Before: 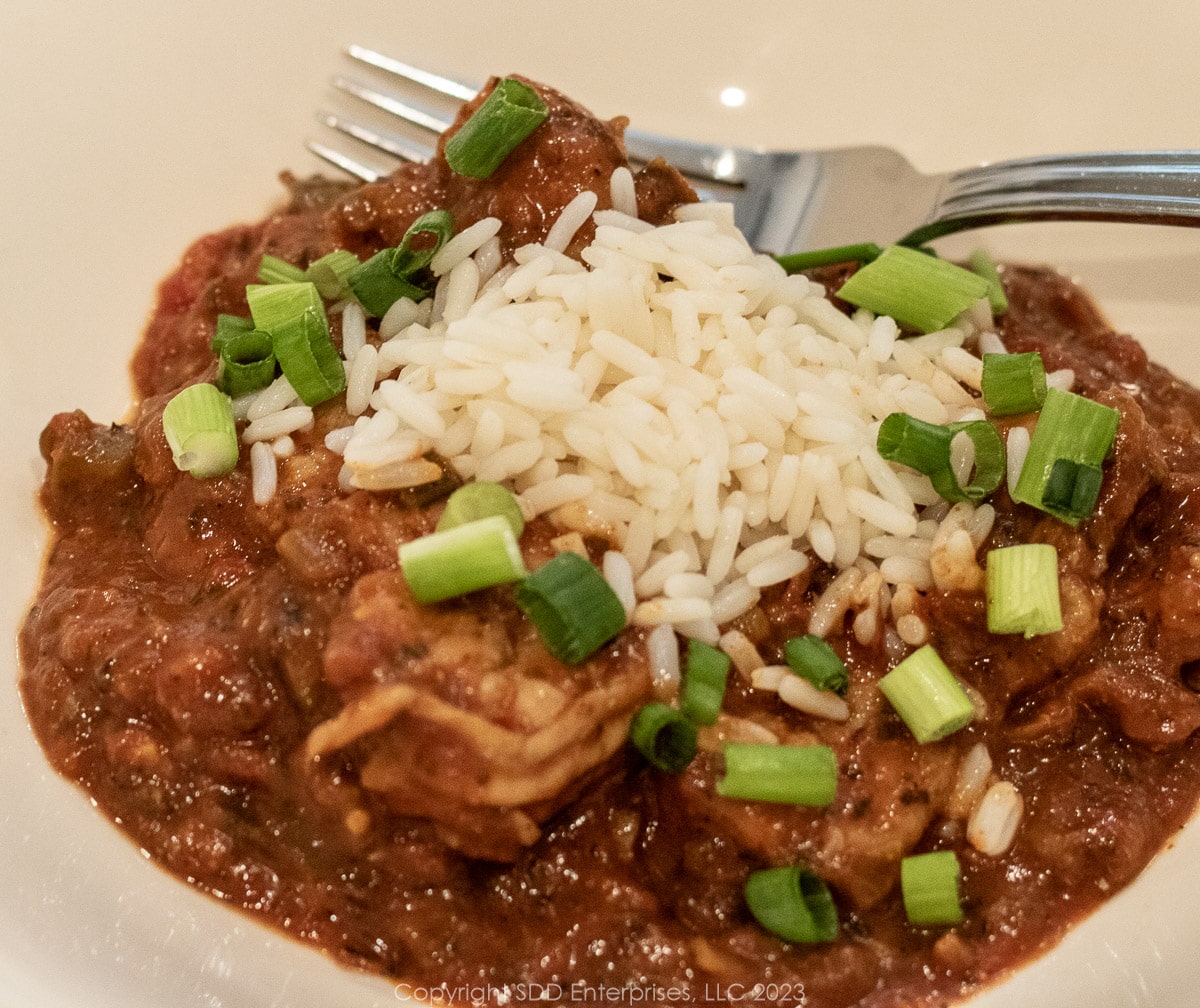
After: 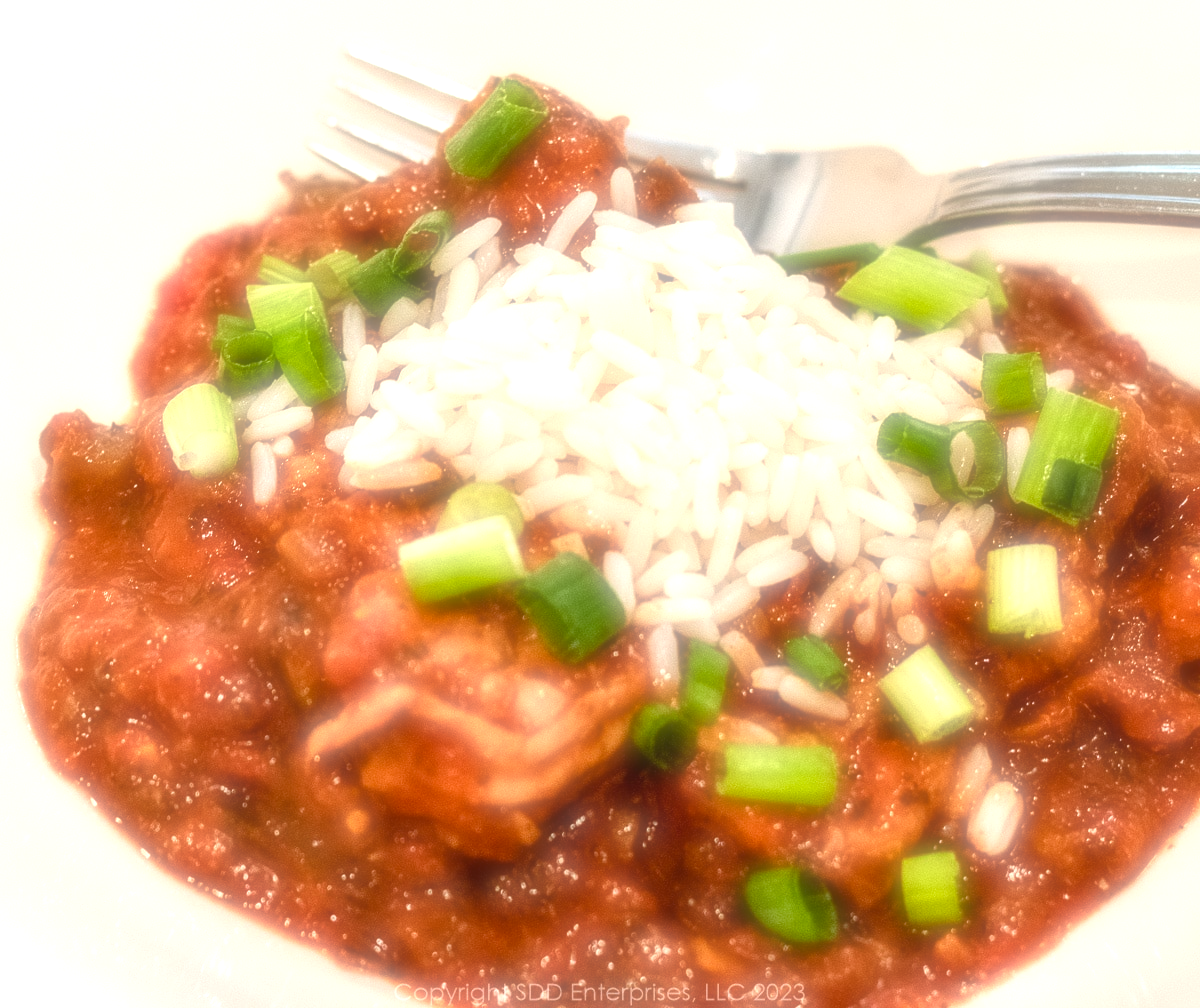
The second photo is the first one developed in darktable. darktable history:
local contrast: detail 110%
exposure: black level correction 0, exposure 1.1 EV, compensate highlight preservation false
soften: on, module defaults
